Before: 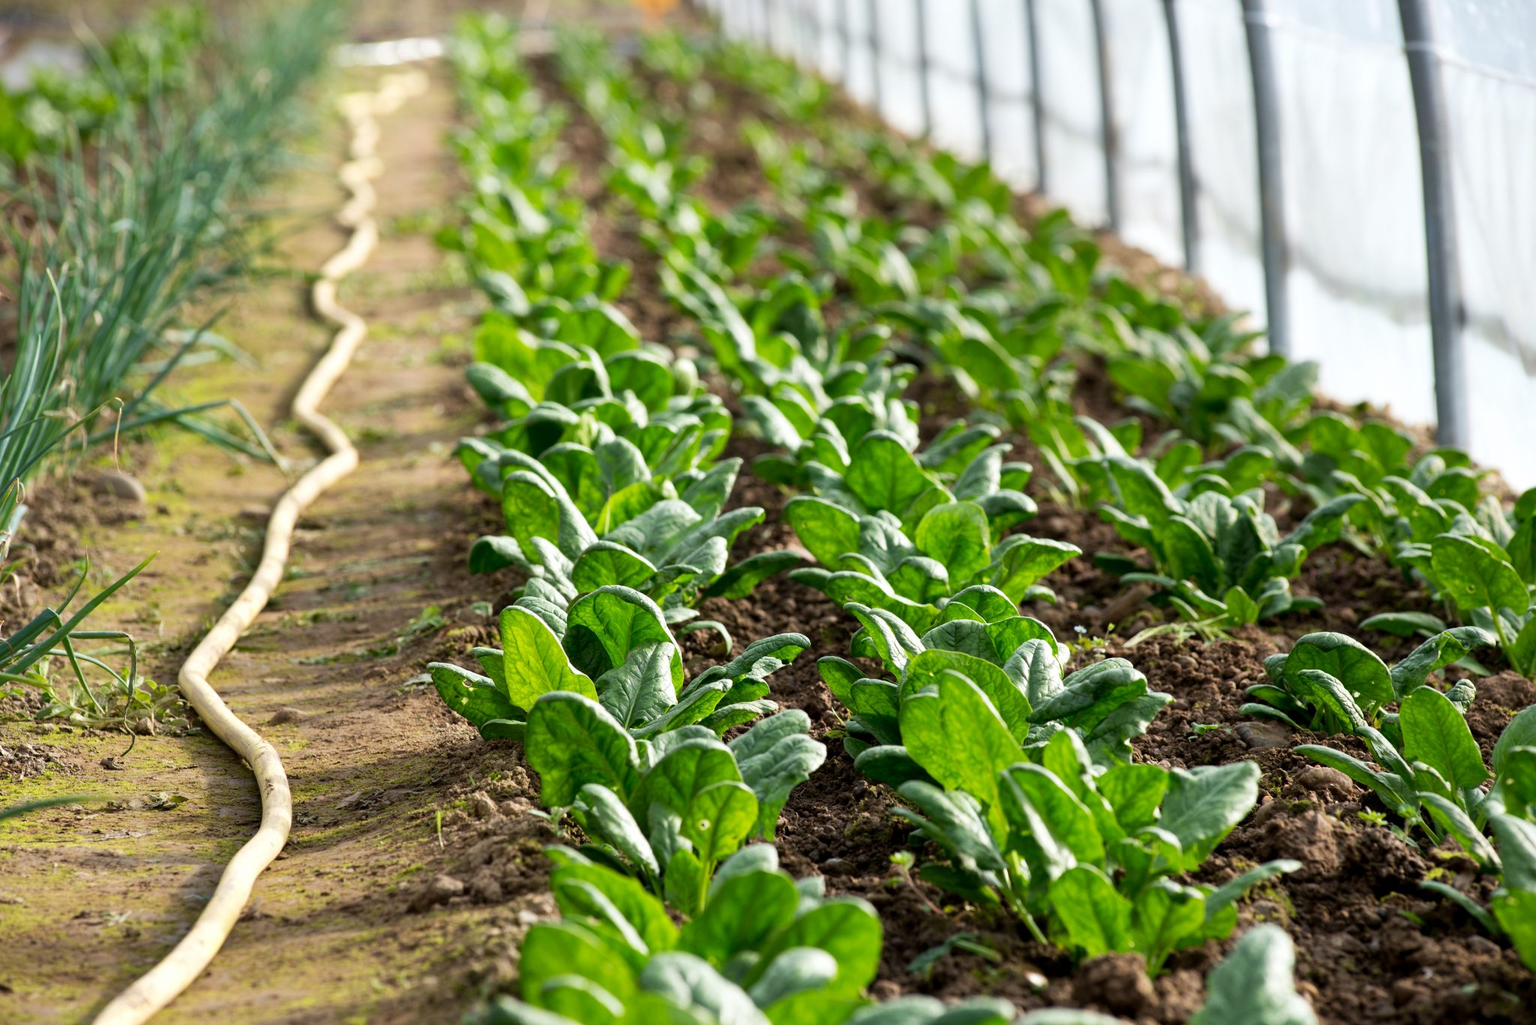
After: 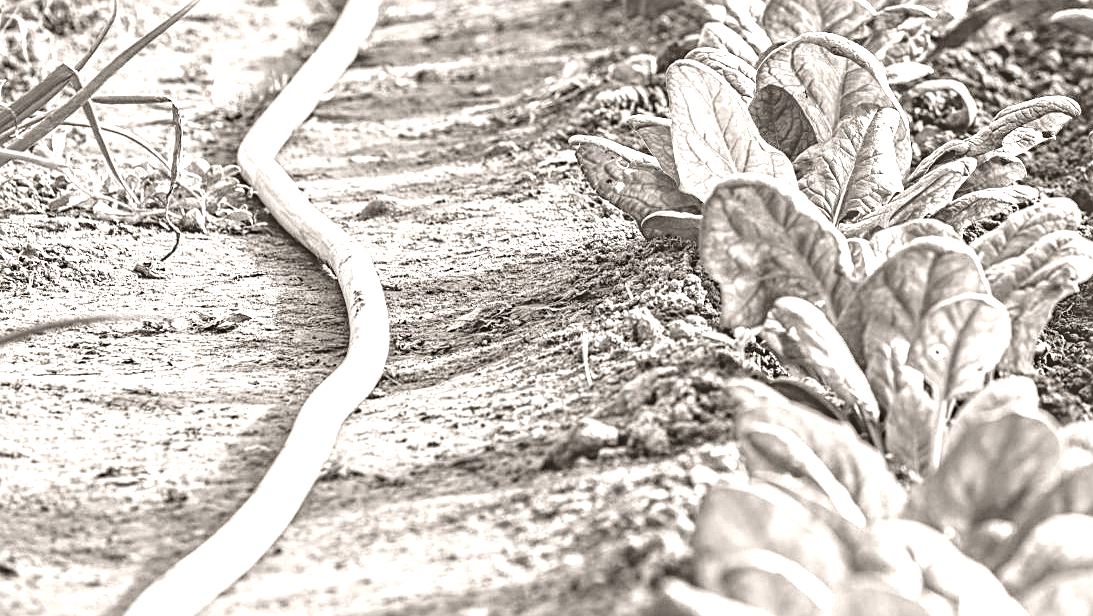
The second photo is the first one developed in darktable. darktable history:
sharpen: on, module defaults
crop and rotate: top 54.778%, right 46.61%, bottom 0.159%
colorize: hue 34.49°, saturation 35.33%, source mix 100%, lightness 55%, version 1
contrast equalizer: octaves 7, y [[0.5, 0.542, 0.583, 0.625, 0.667, 0.708], [0.5 ×6], [0.5 ×6], [0 ×6], [0 ×6]]
local contrast: on, module defaults
